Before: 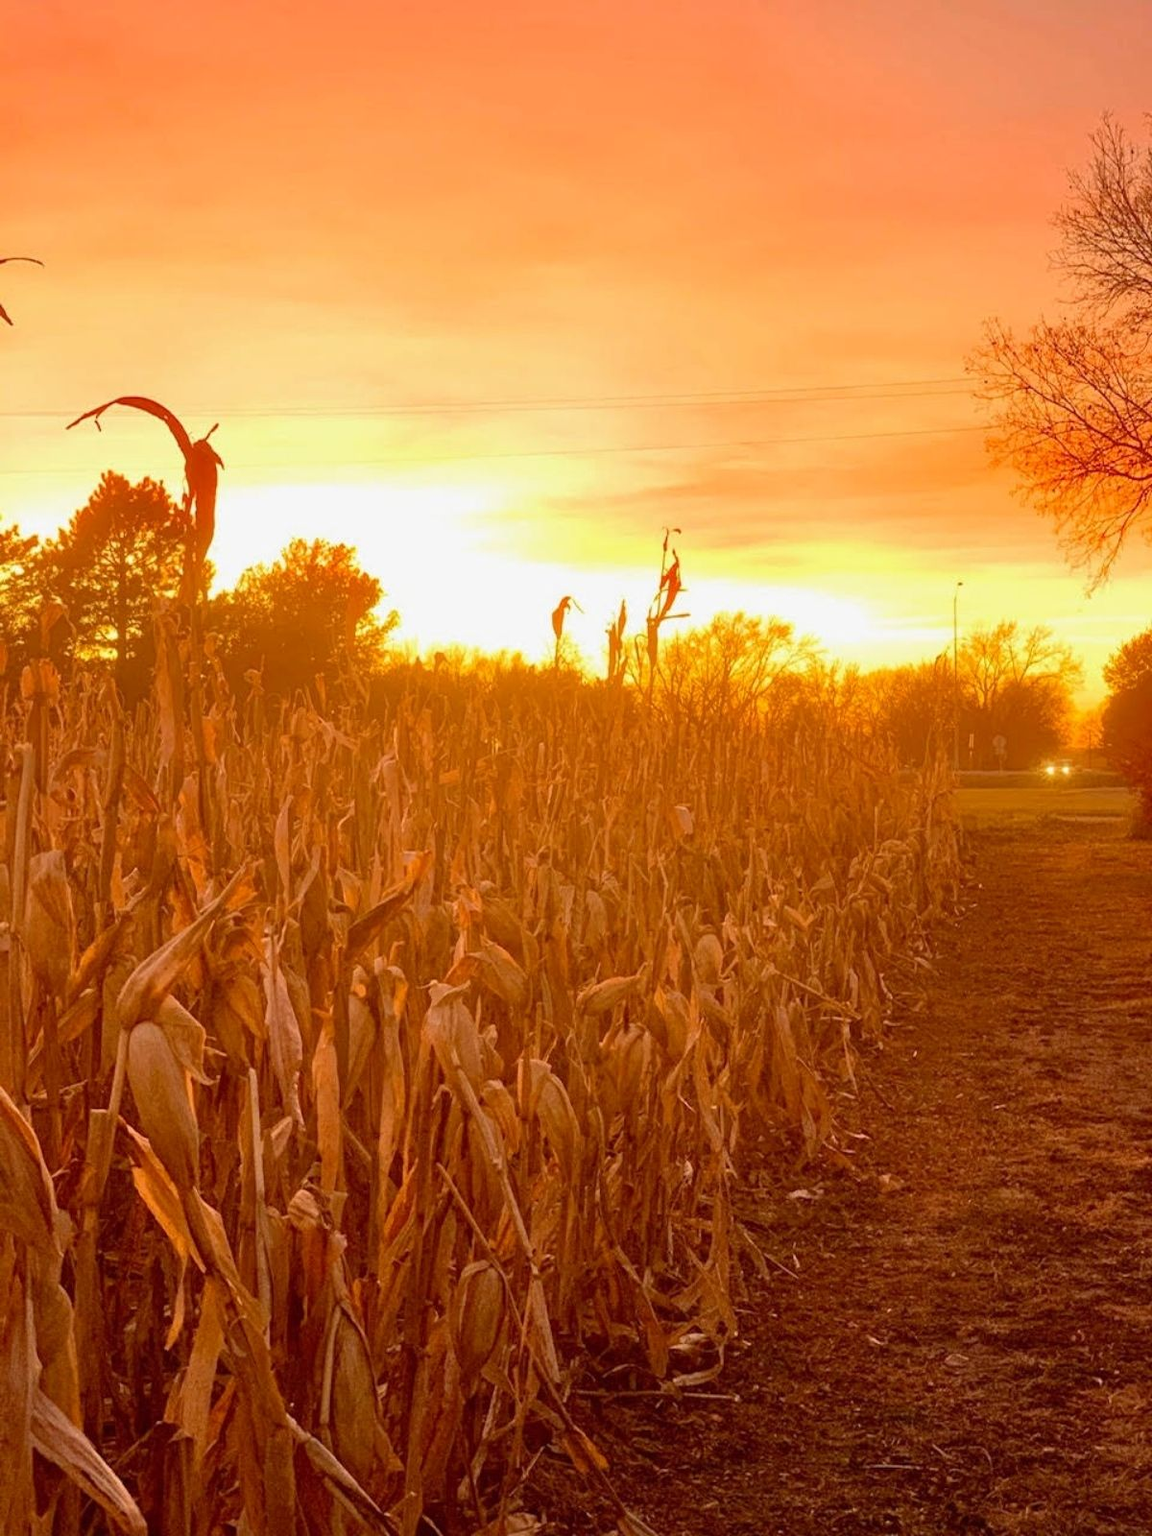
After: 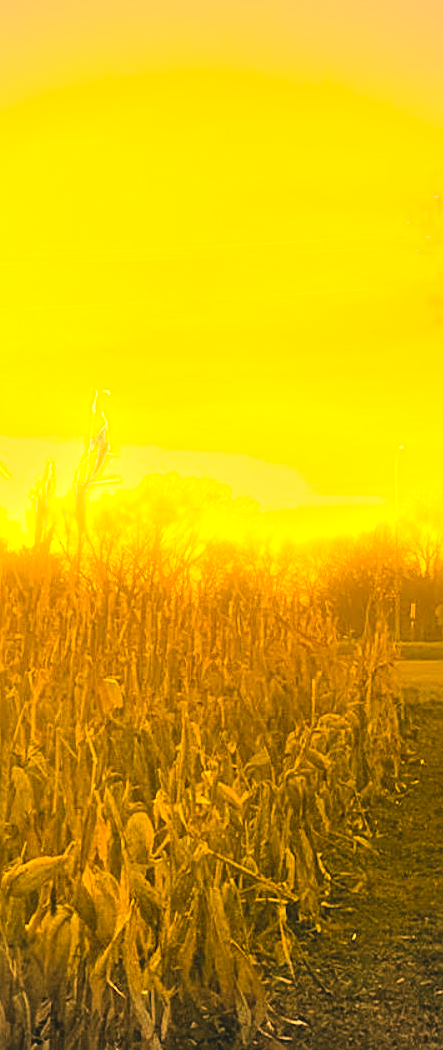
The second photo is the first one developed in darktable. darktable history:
sharpen: on, module defaults
local contrast: mode bilateral grid, contrast 20, coarseness 50, detail 120%, midtone range 0.2
crop and rotate: left 49.936%, top 10.094%, right 13.136%, bottom 24.256%
tone equalizer: -8 EV -0.75 EV, -7 EV -0.7 EV, -6 EV -0.6 EV, -5 EV -0.4 EV, -3 EV 0.4 EV, -2 EV 0.6 EV, -1 EV 0.7 EV, +0 EV 0.75 EV, edges refinement/feathering 500, mask exposure compensation -1.57 EV, preserve details no
vignetting: fall-off radius 60.92%
bloom: size 5%, threshold 95%, strength 15%
white balance: red 1.123, blue 0.83
color correction: highlights a* -15.58, highlights b* 40, shadows a* -40, shadows b* -26.18
